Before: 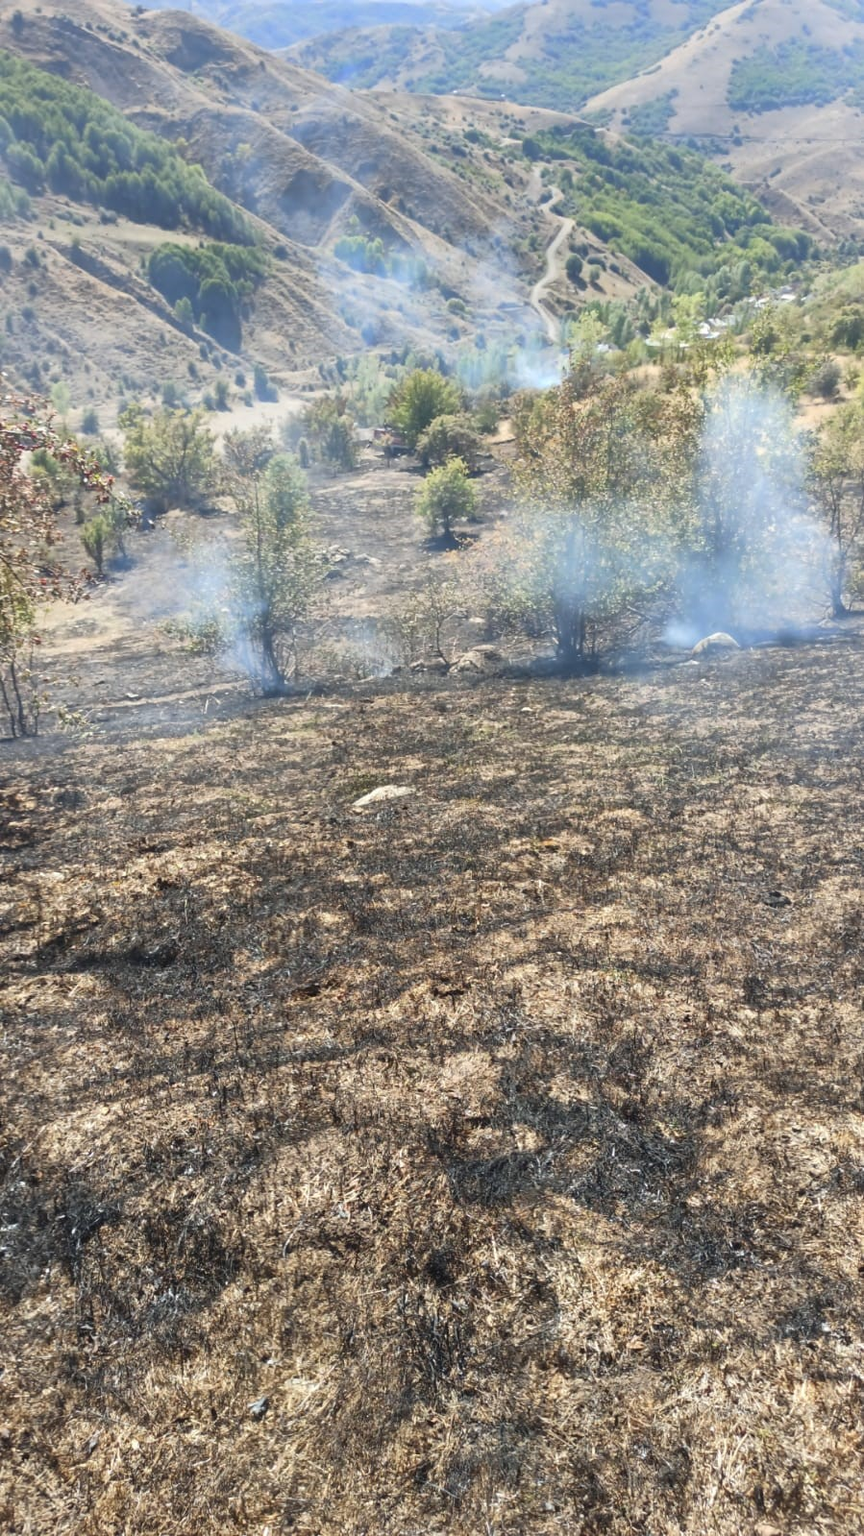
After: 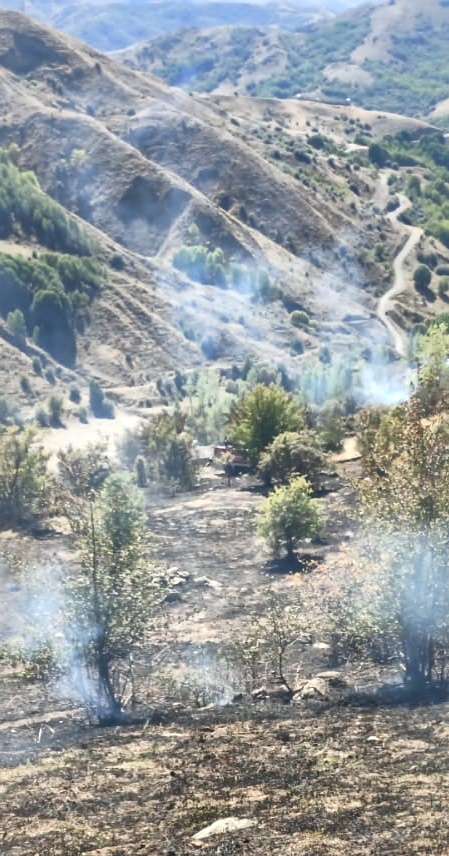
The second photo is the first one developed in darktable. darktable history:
local contrast: mode bilateral grid, contrast 20, coarseness 50, detail 171%, midtone range 0.2
shadows and highlights: shadows 37.27, highlights -28.18, soften with gaussian
crop: left 19.556%, right 30.401%, bottom 46.458%
